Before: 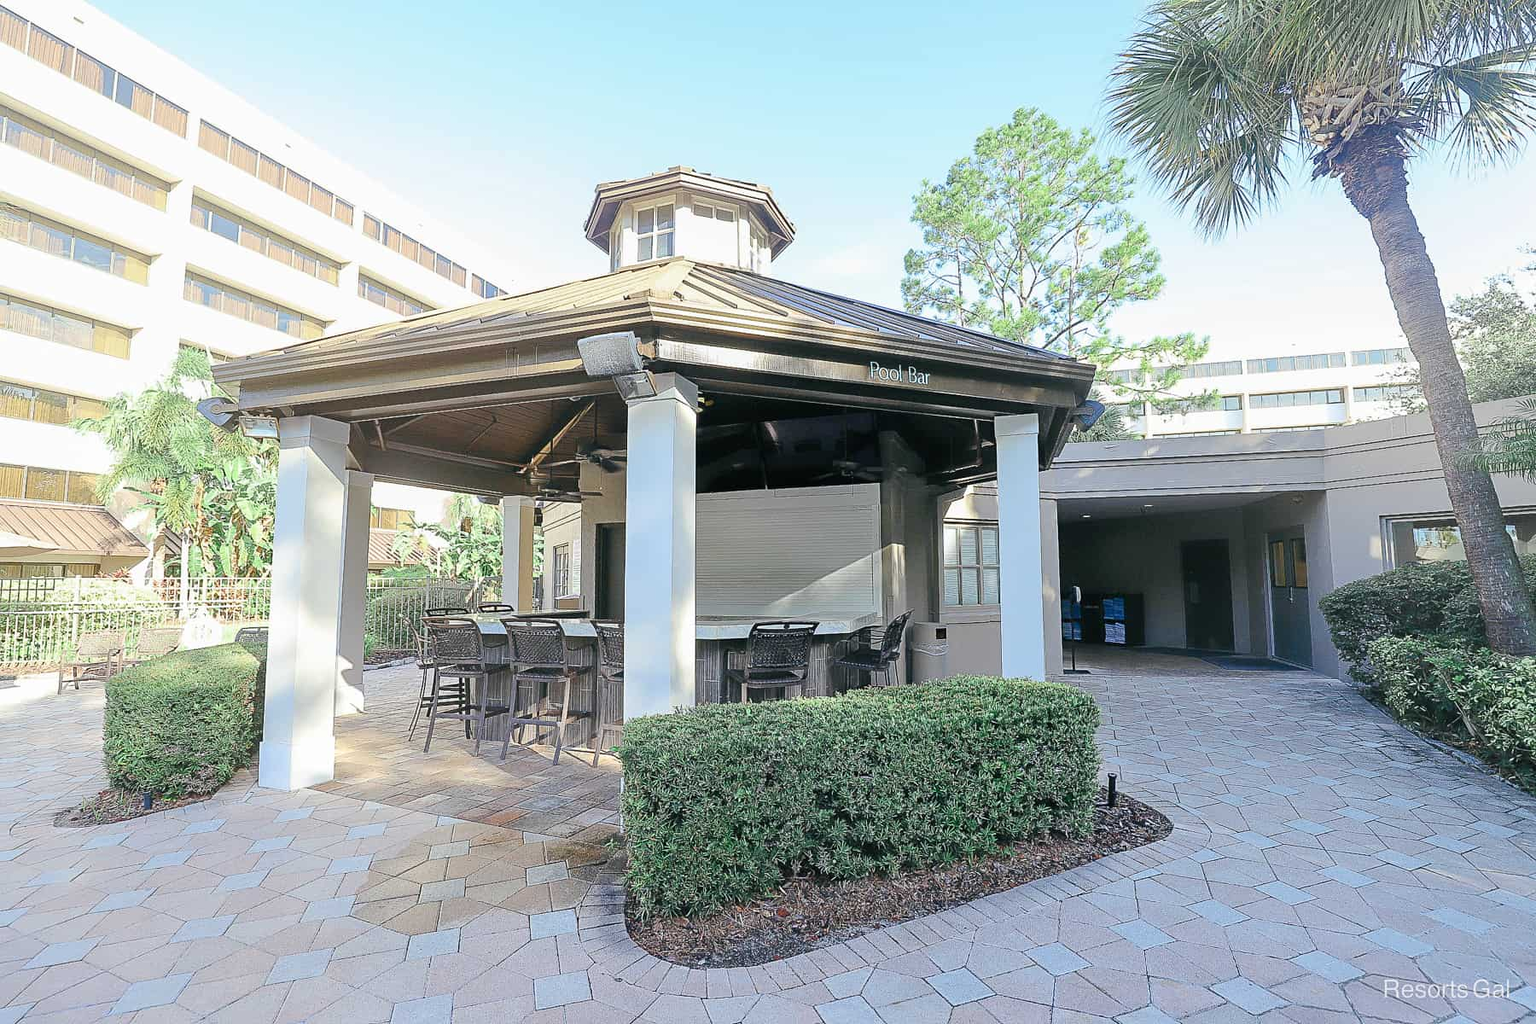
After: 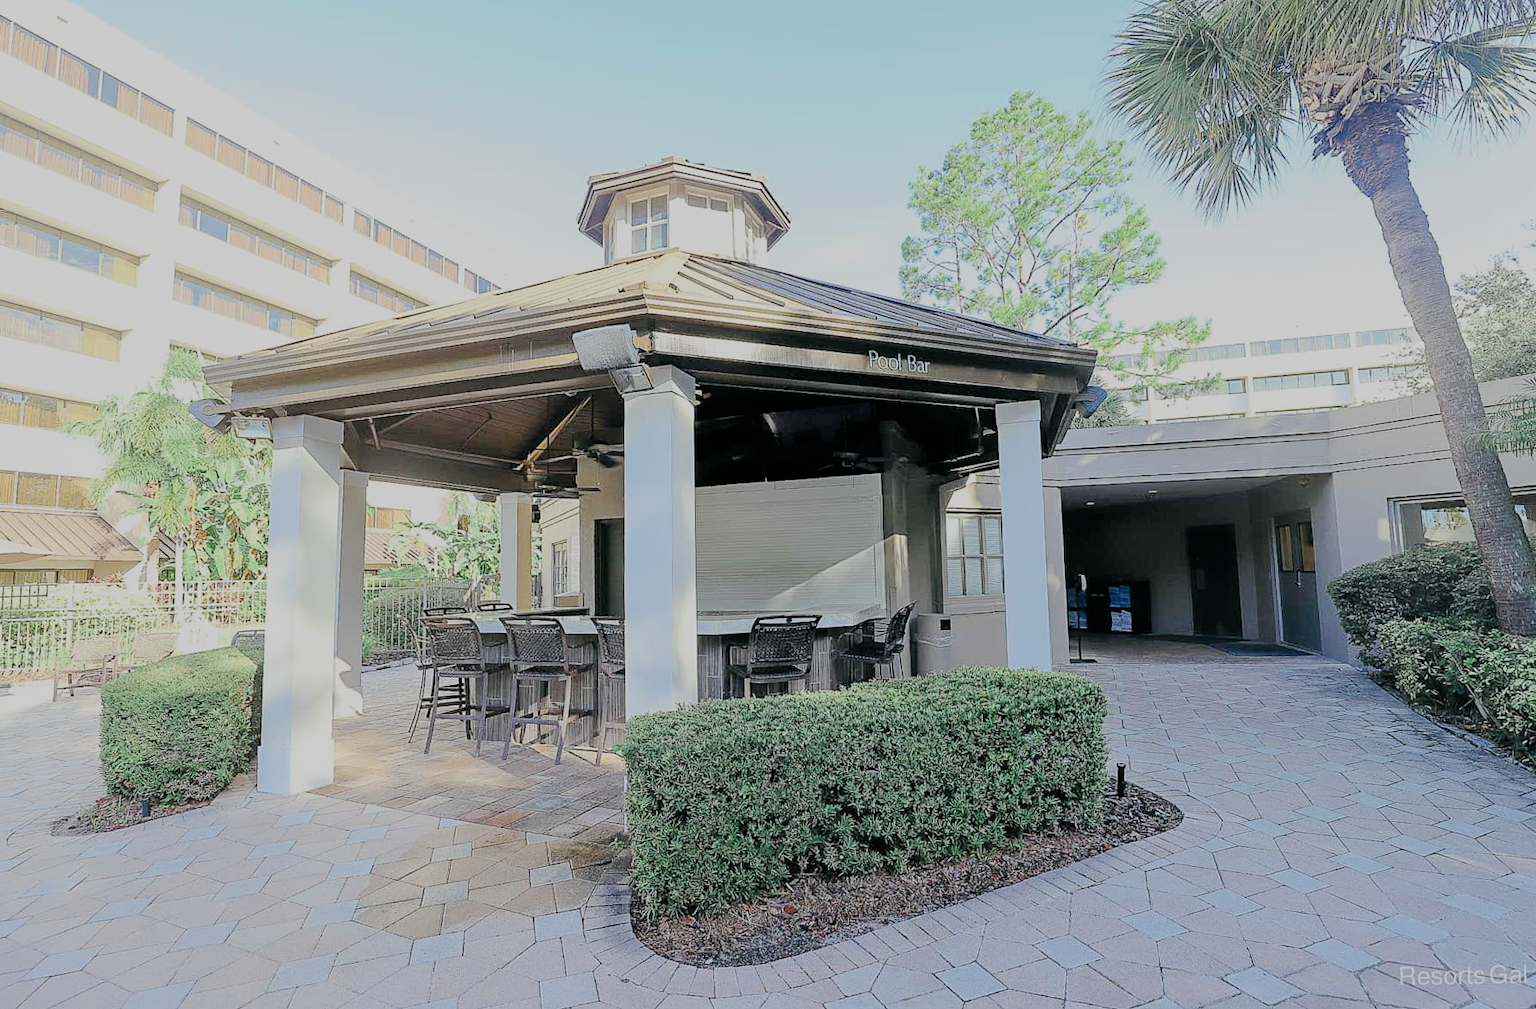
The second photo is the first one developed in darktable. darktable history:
rotate and perspective: rotation -1°, crop left 0.011, crop right 0.989, crop top 0.025, crop bottom 0.975
filmic rgb: black relative exposure -6.82 EV, white relative exposure 5.89 EV, hardness 2.71
